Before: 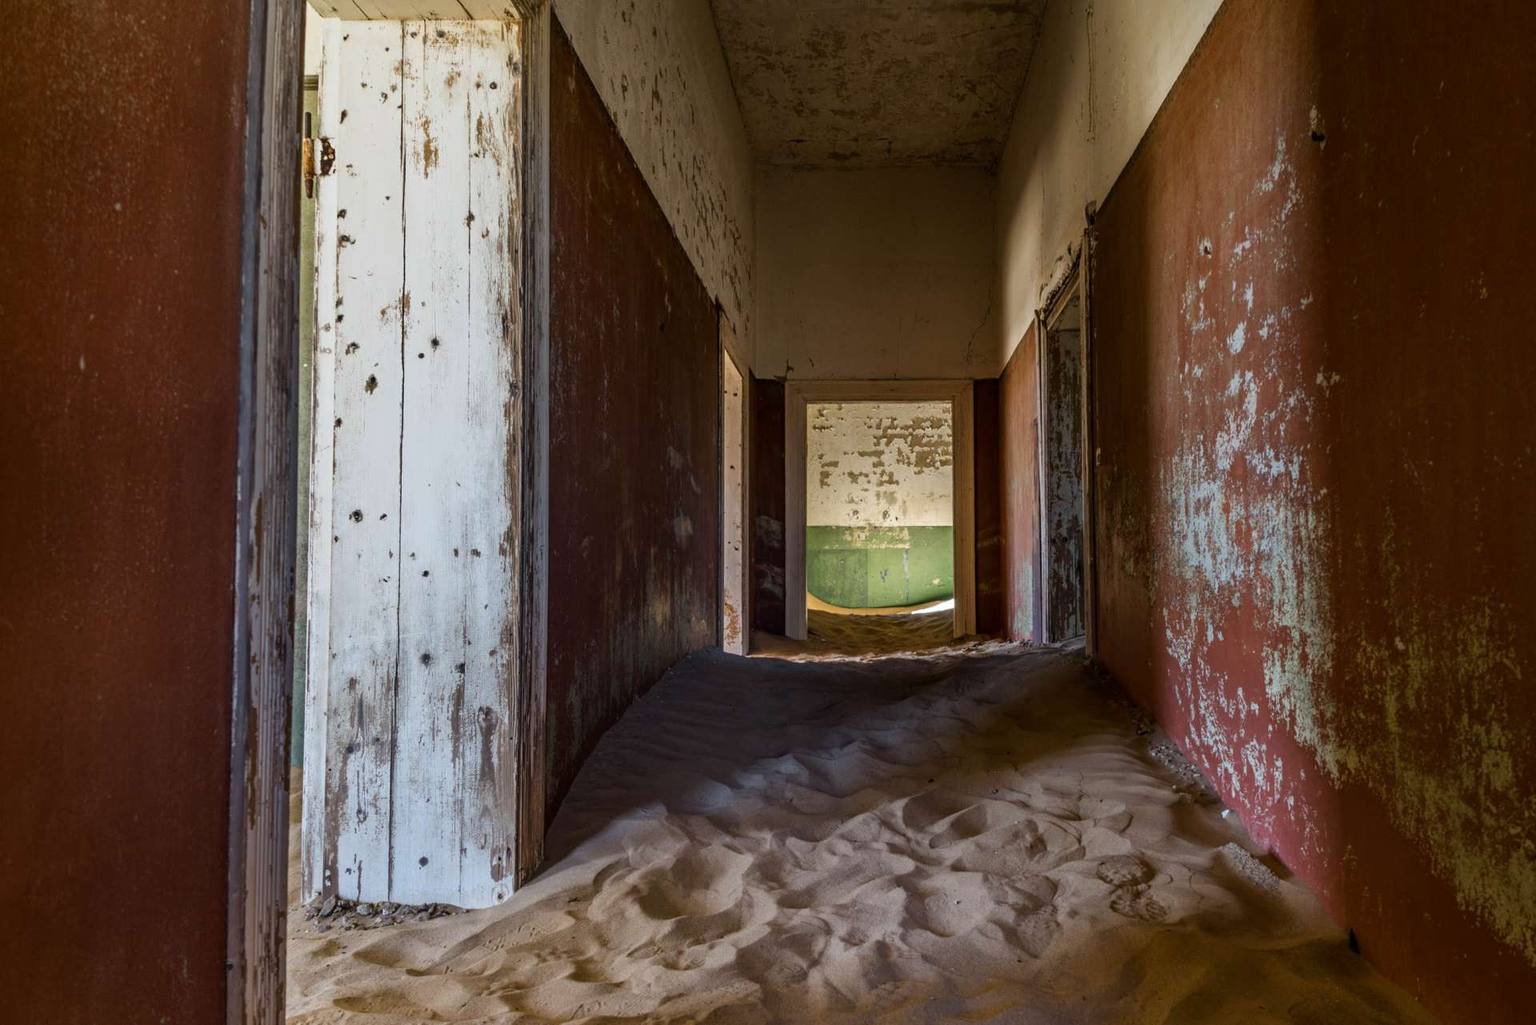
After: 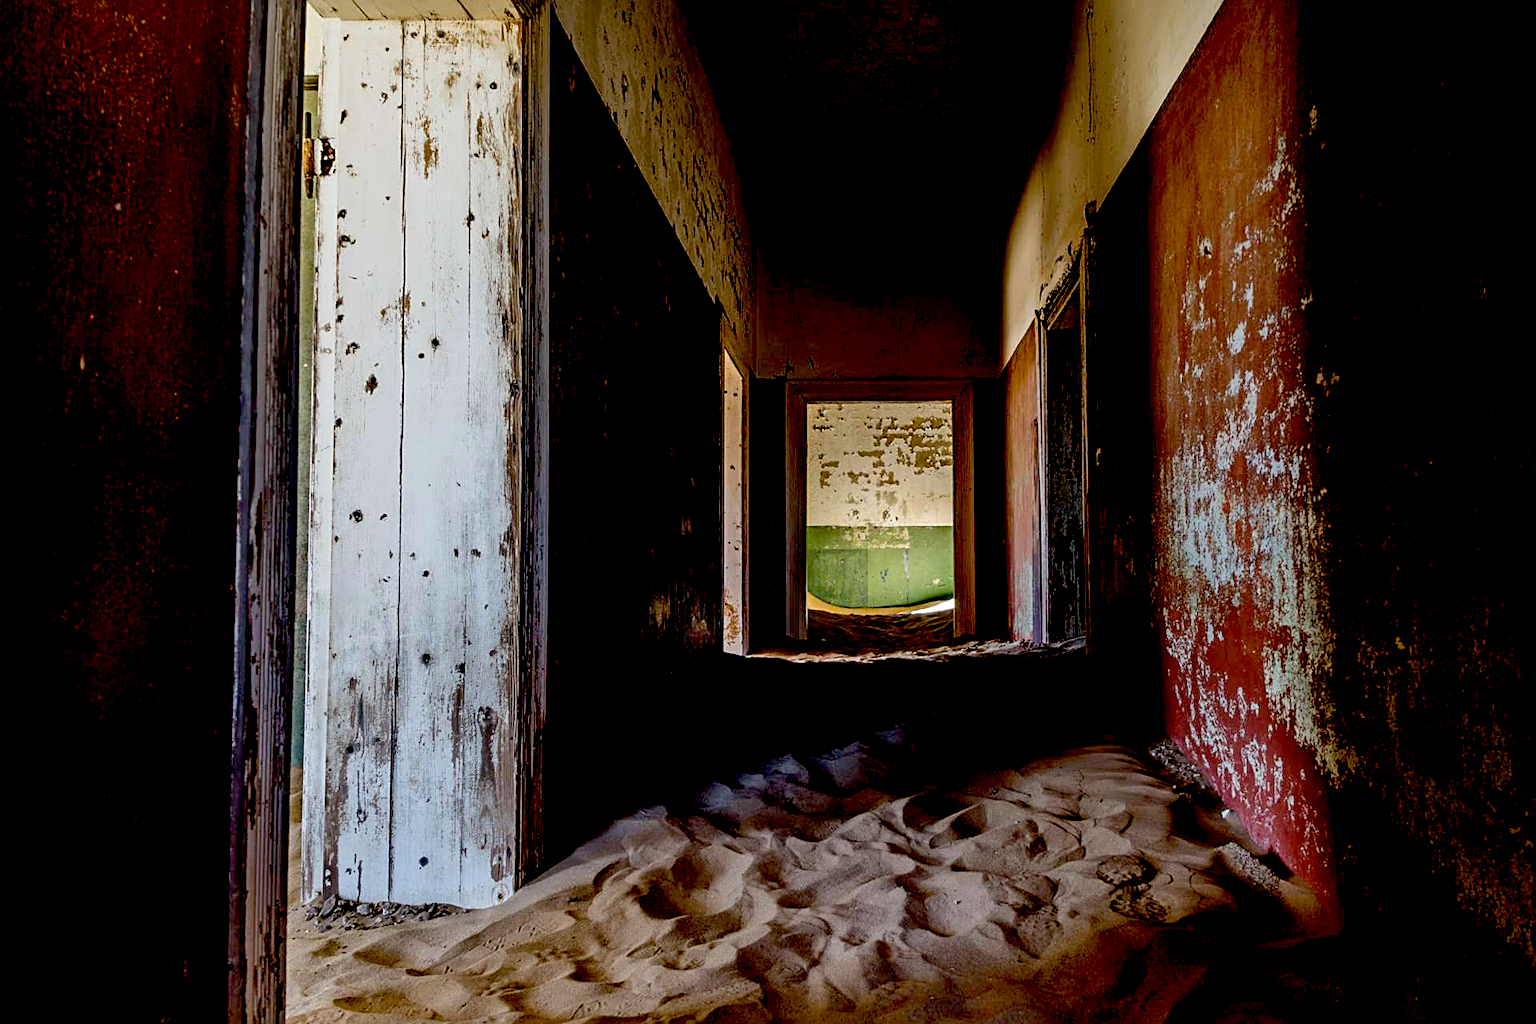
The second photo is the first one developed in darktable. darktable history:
sharpen: on, module defaults
exposure: black level correction 0.047, exposure 0.013 EV, compensate highlight preservation false
shadows and highlights: shadows 20.91, highlights -35.45, soften with gaussian
